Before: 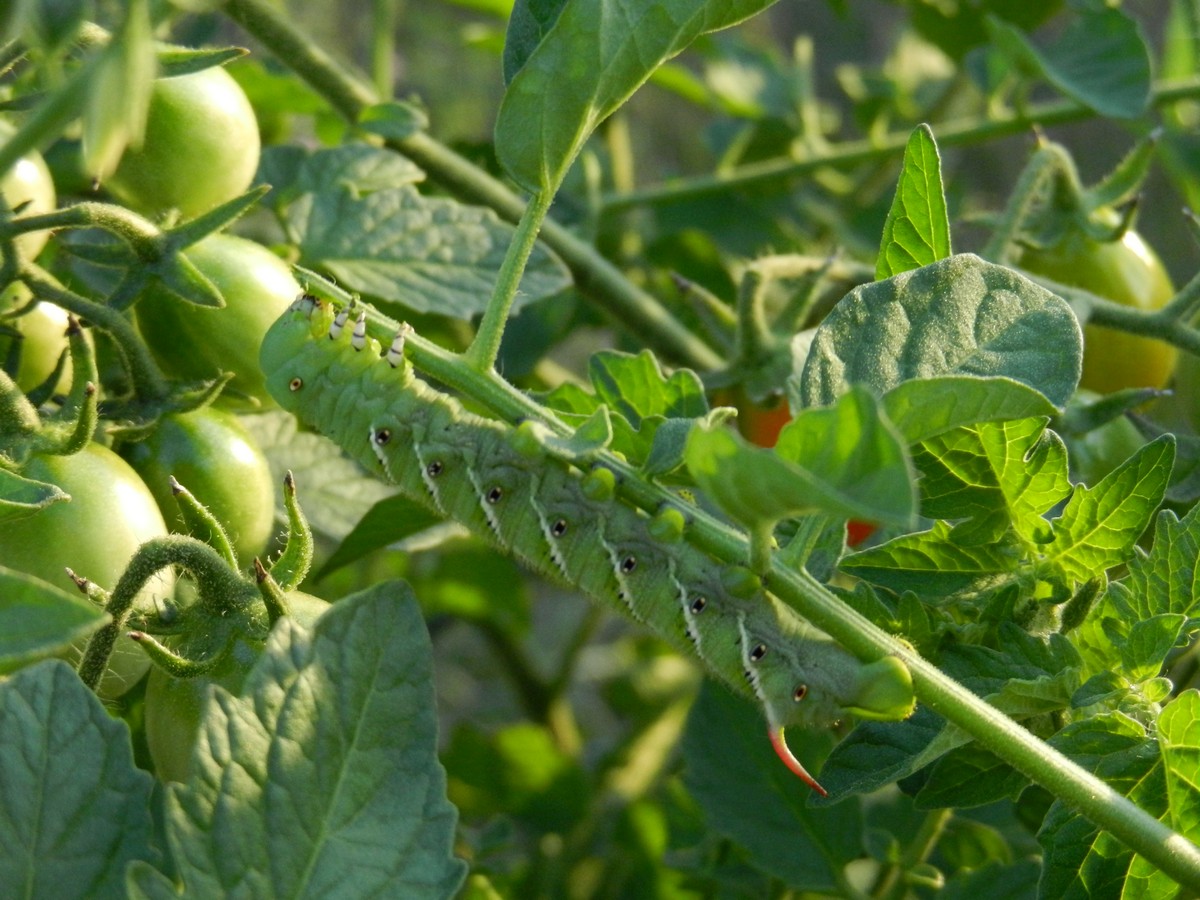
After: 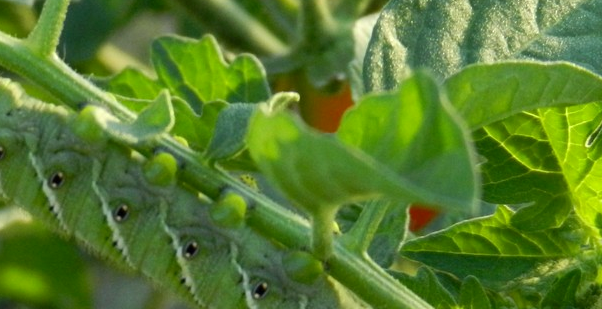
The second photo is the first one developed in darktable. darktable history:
exposure: black level correction 0.001, exposure 0.194 EV, compensate exposure bias true, compensate highlight preservation false
crop: left 36.561%, top 35.02%, right 13.214%, bottom 30.55%
